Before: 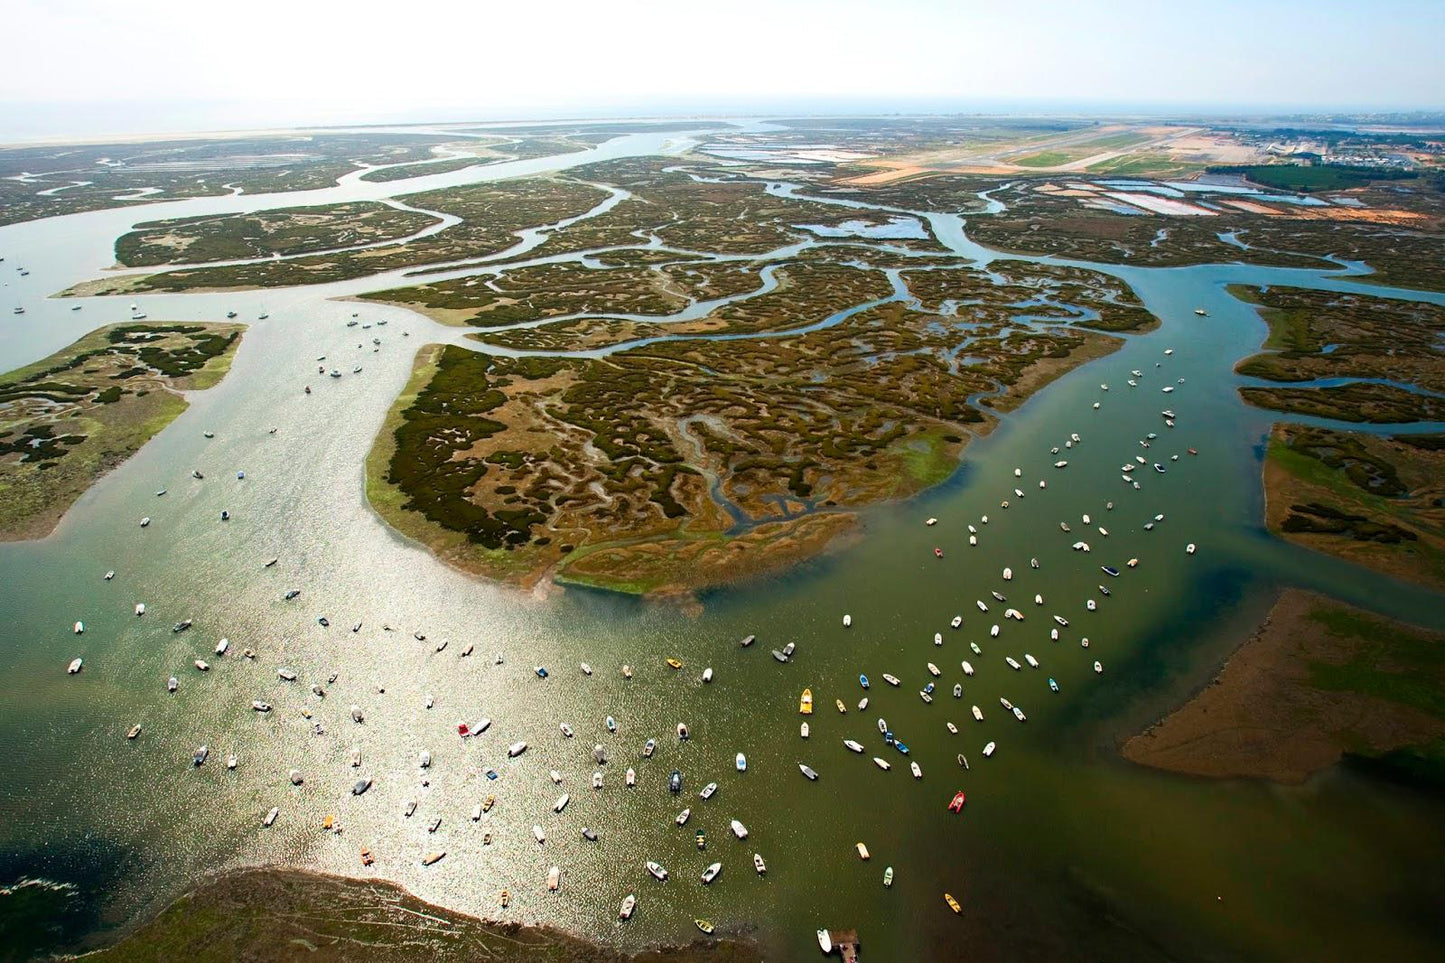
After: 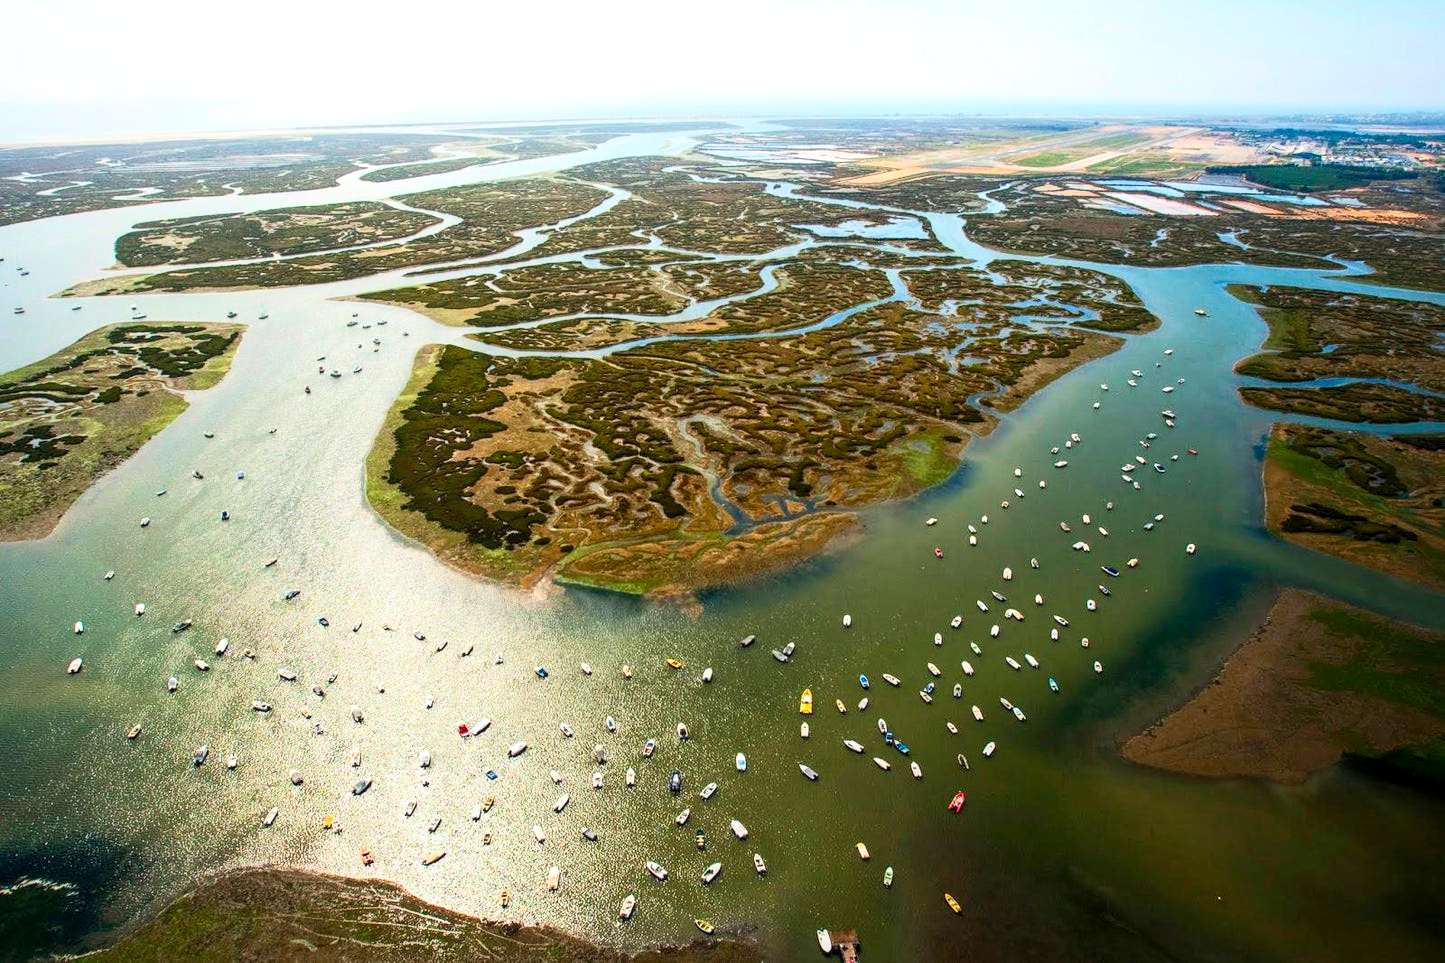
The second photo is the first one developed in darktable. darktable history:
contrast brightness saturation: contrast 0.204, brightness 0.157, saturation 0.228
local contrast: on, module defaults
